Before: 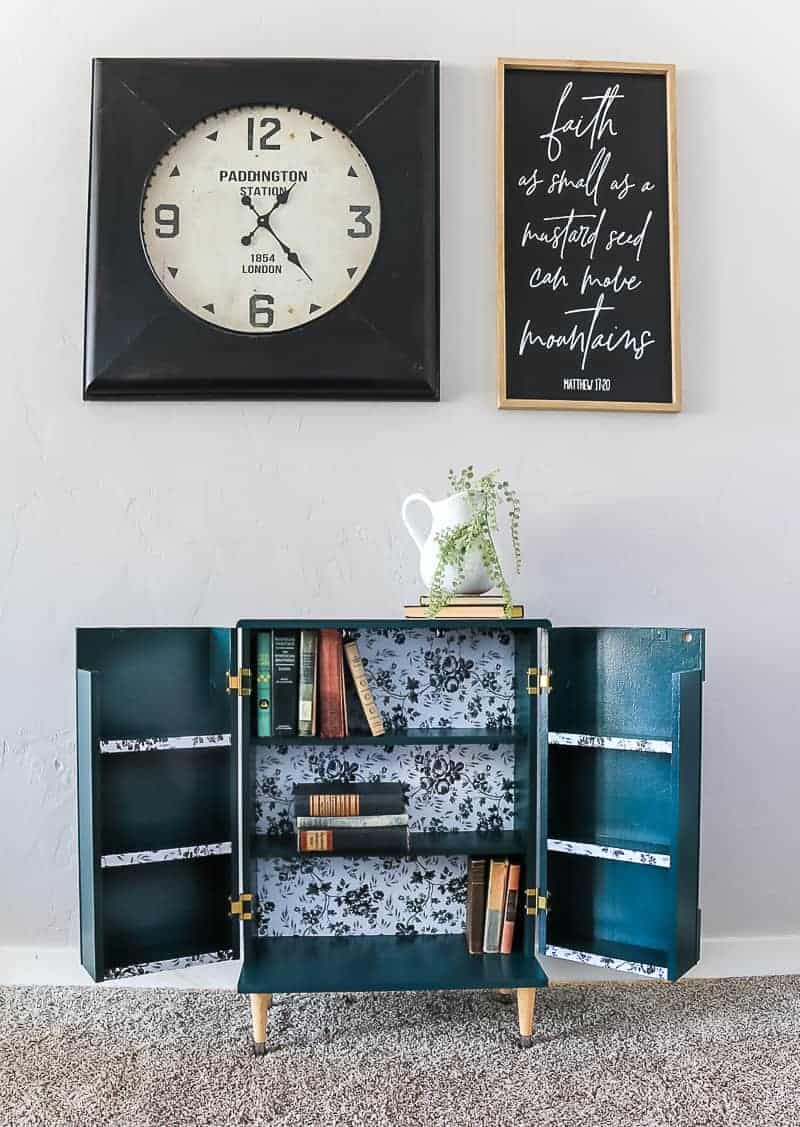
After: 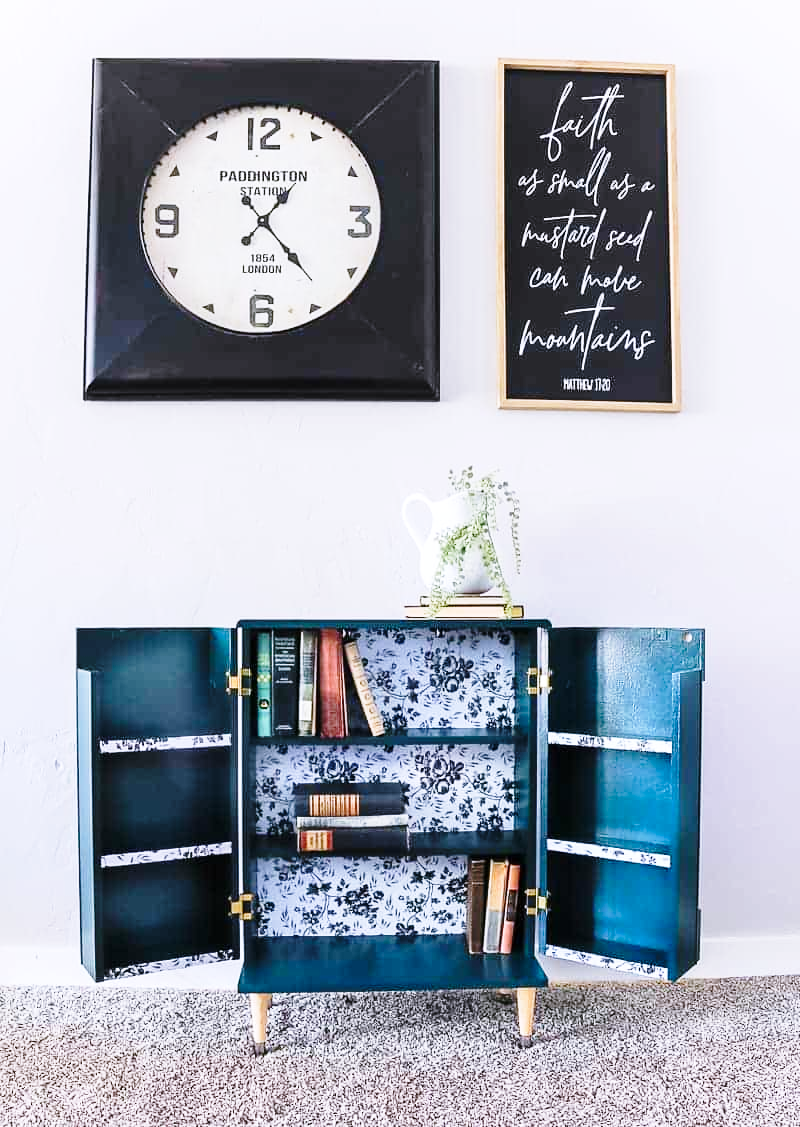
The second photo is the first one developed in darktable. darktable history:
white balance: red 1.004, blue 1.096
base curve: curves: ch0 [(0, 0) (0.028, 0.03) (0.121, 0.232) (0.46, 0.748) (0.859, 0.968) (1, 1)], preserve colors none
